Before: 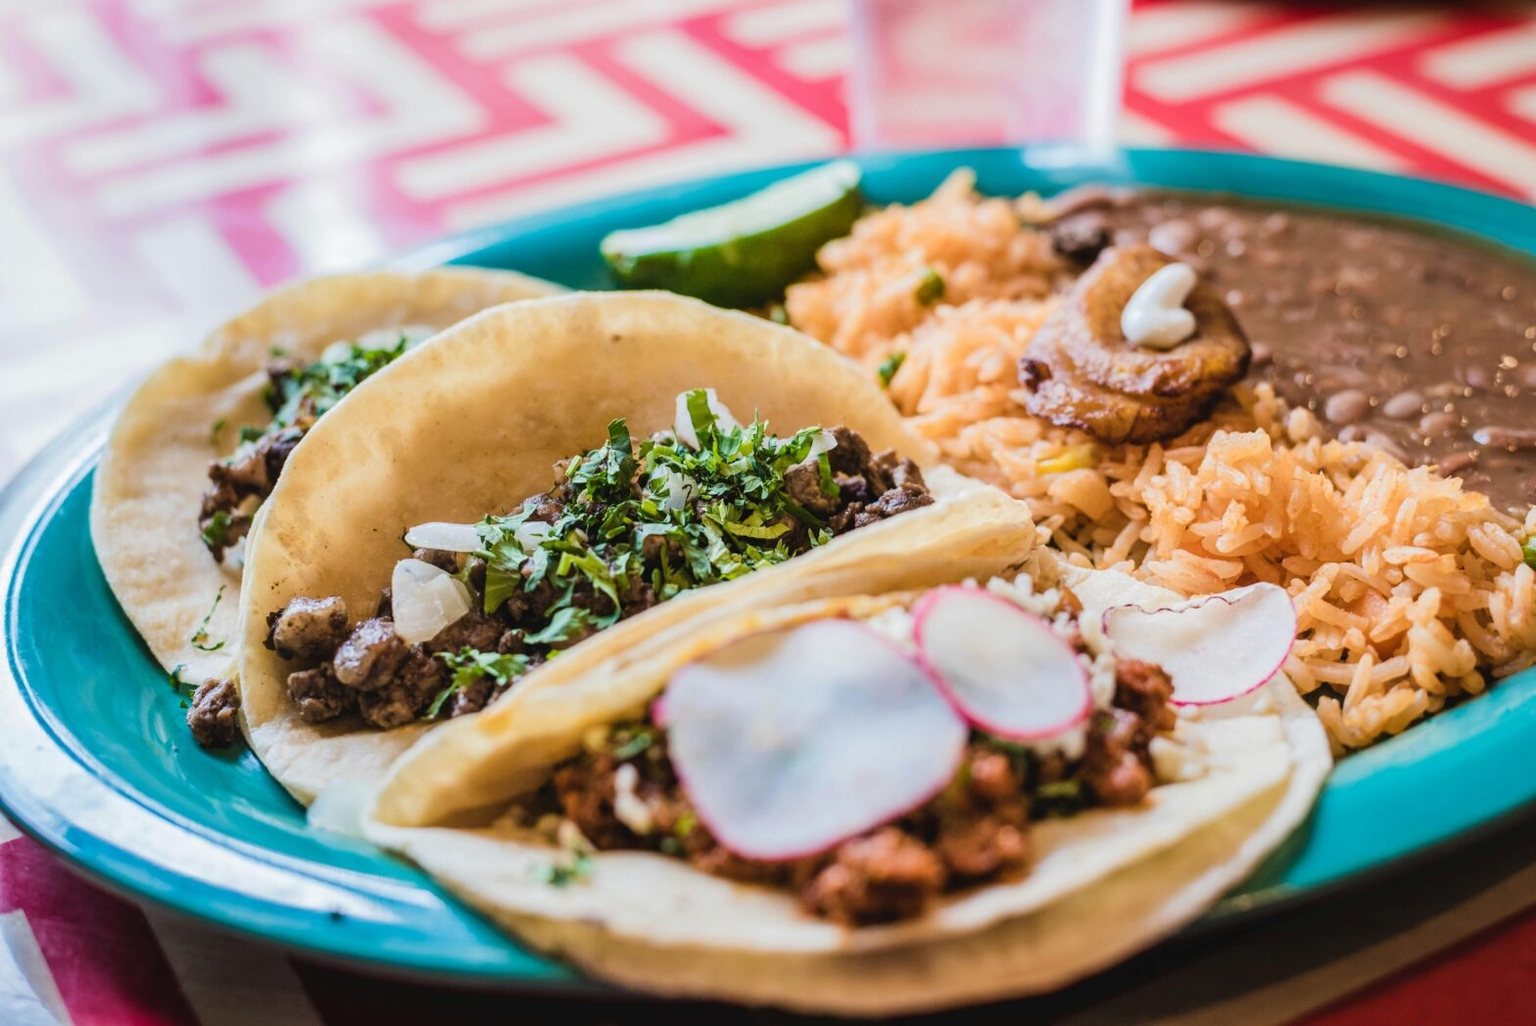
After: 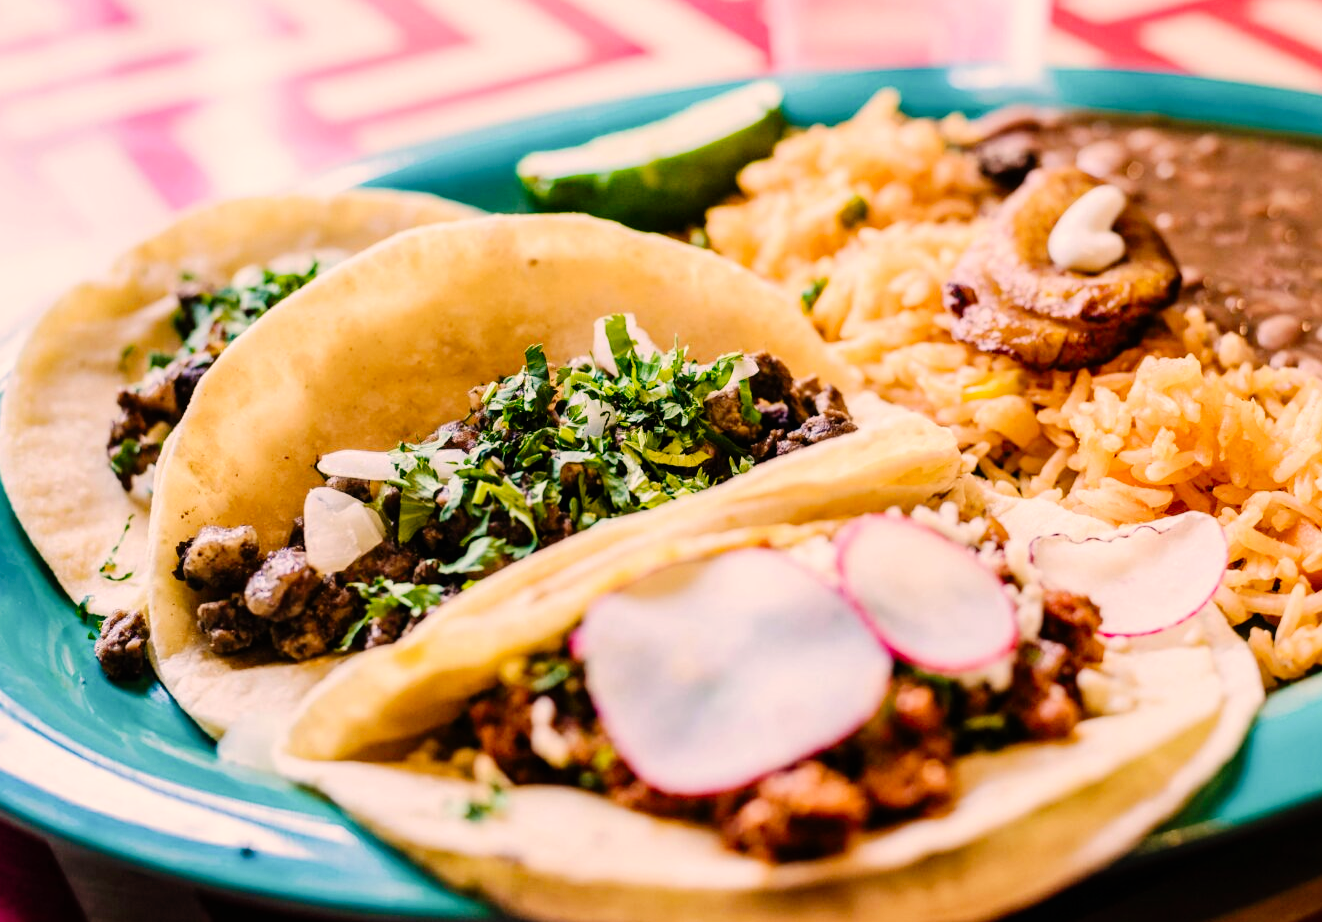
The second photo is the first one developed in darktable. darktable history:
color correction: highlights a* 11.88, highlights b* 11.63
crop: left 6.15%, top 7.953%, right 9.531%, bottom 3.903%
tone curve: curves: ch0 [(0, 0) (0.003, 0) (0.011, 0.001) (0.025, 0.003) (0.044, 0.005) (0.069, 0.013) (0.1, 0.024) (0.136, 0.04) (0.177, 0.087) (0.224, 0.148) (0.277, 0.238) (0.335, 0.335) (0.399, 0.43) (0.468, 0.524) (0.543, 0.621) (0.623, 0.712) (0.709, 0.788) (0.801, 0.867) (0.898, 0.947) (1, 1)], preserve colors none
